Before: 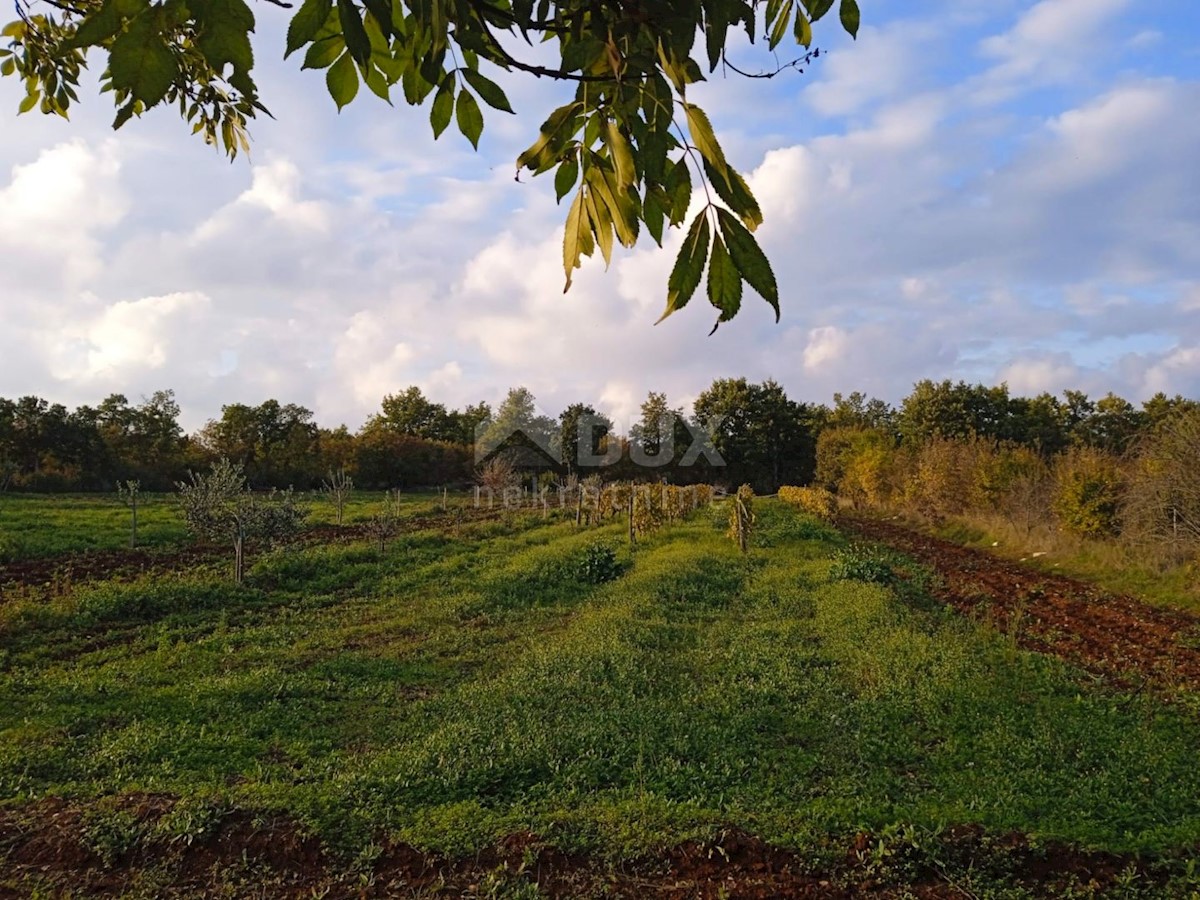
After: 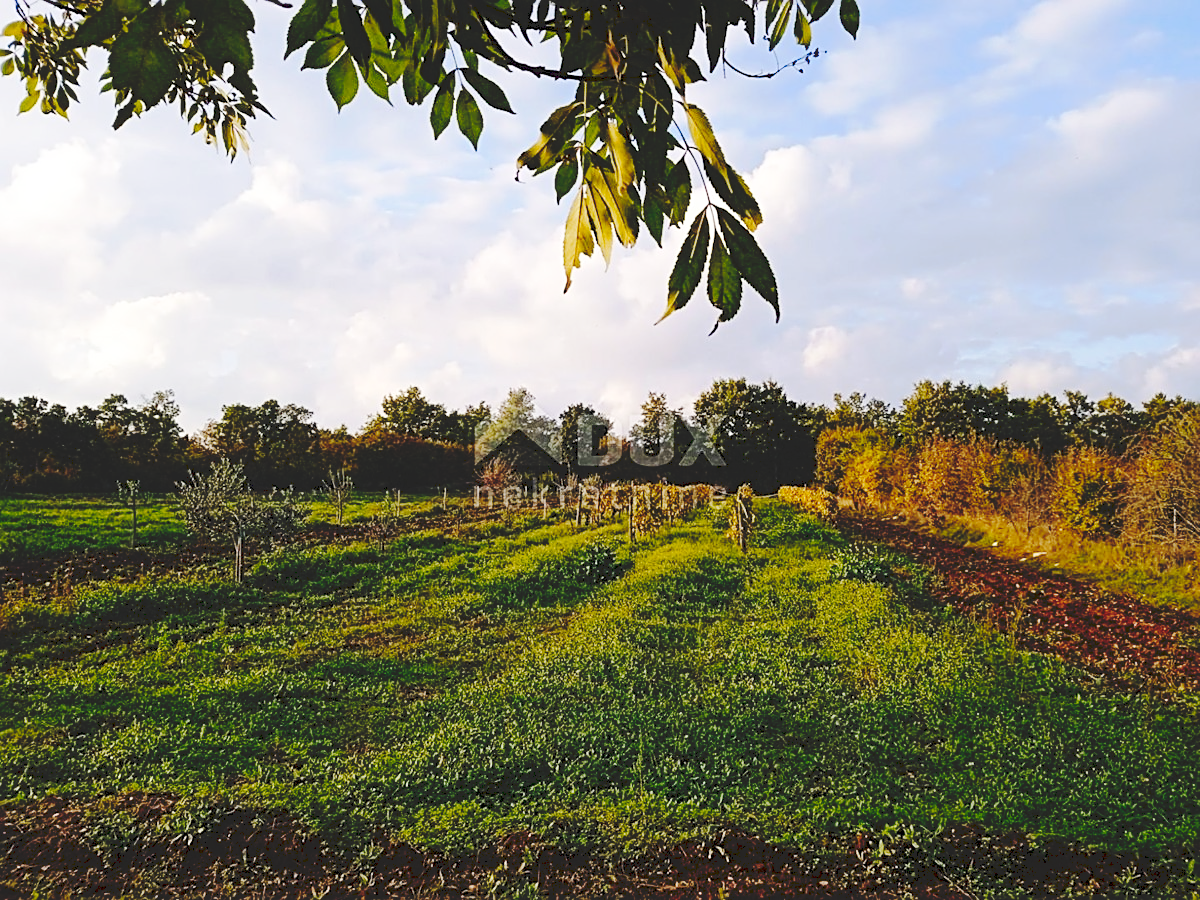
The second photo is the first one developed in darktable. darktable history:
tone curve: curves: ch0 [(0, 0) (0.003, 0.132) (0.011, 0.136) (0.025, 0.14) (0.044, 0.147) (0.069, 0.149) (0.1, 0.156) (0.136, 0.163) (0.177, 0.177) (0.224, 0.2) (0.277, 0.251) (0.335, 0.311) (0.399, 0.387) (0.468, 0.487) (0.543, 0.585) (0.623, 0.675) (0.709, 0.742) (0.801, 0.81) (0.898, 0.867) (1, 1)], preserve colors none
sharpen: on, module defaults
base curve: curves: ch0 [(0, 0) (0.028, 0.03) (0.121, 0.232) (0.46, 0.748) (0.859, 0.968) (1, 1)], preserve colors none
